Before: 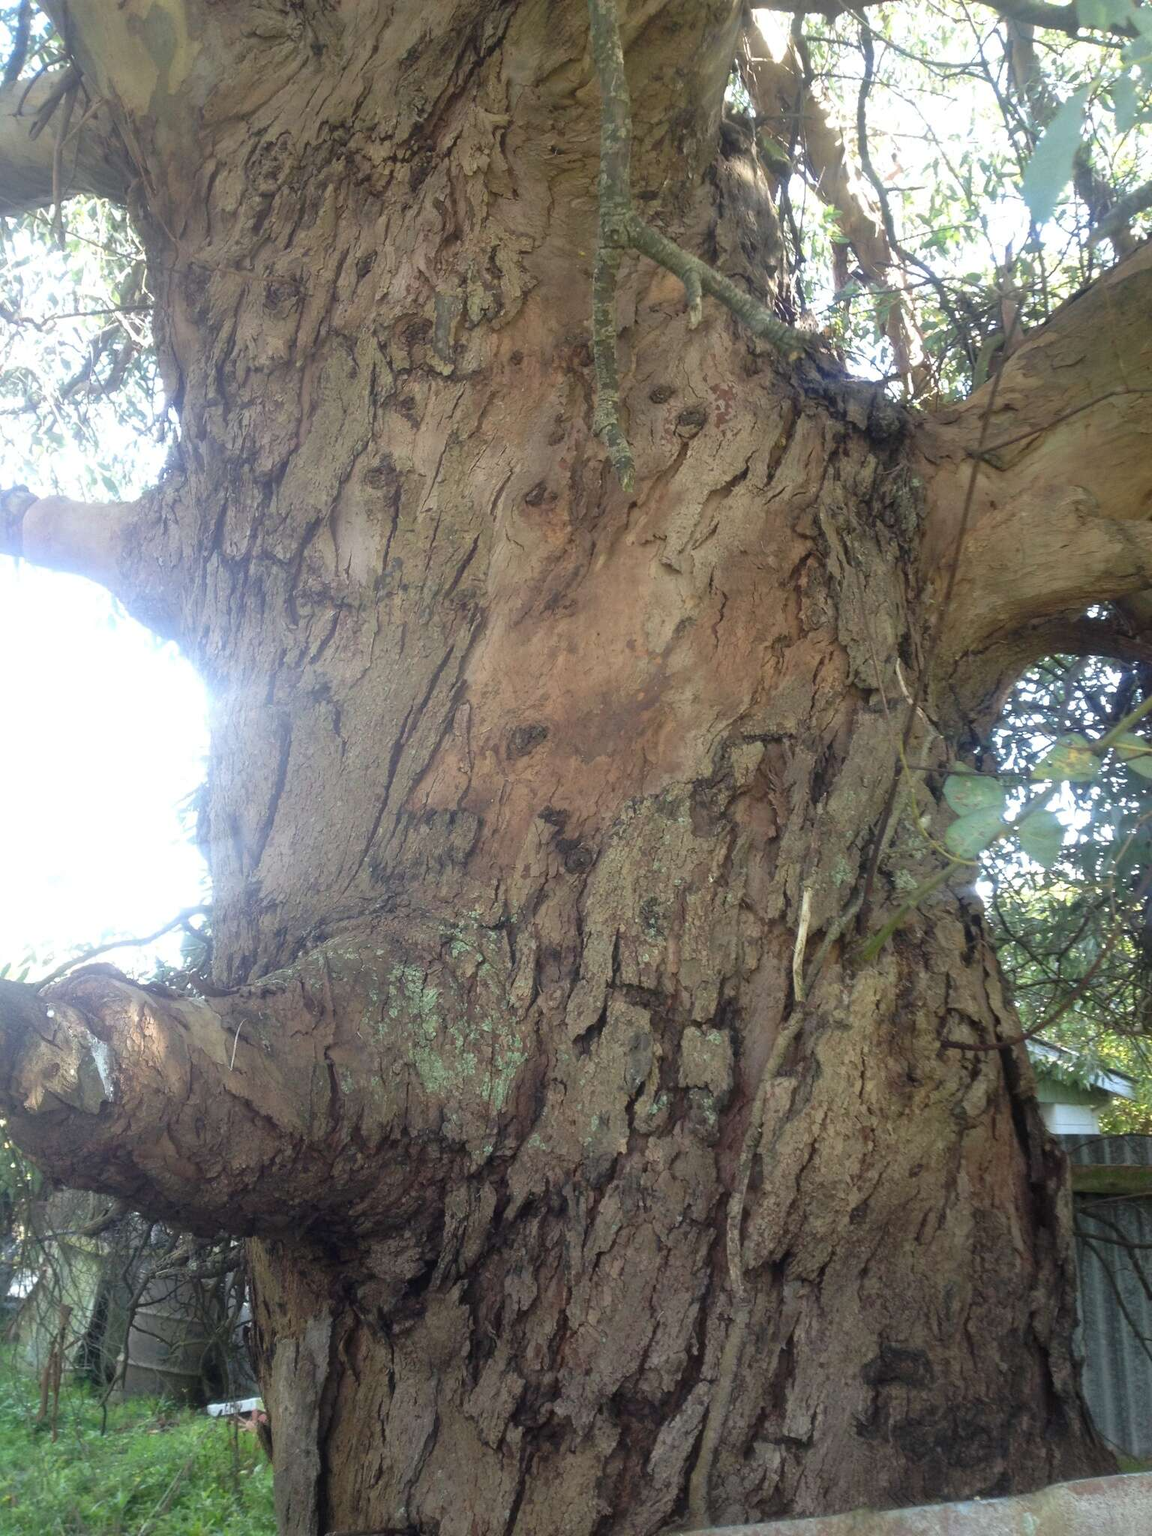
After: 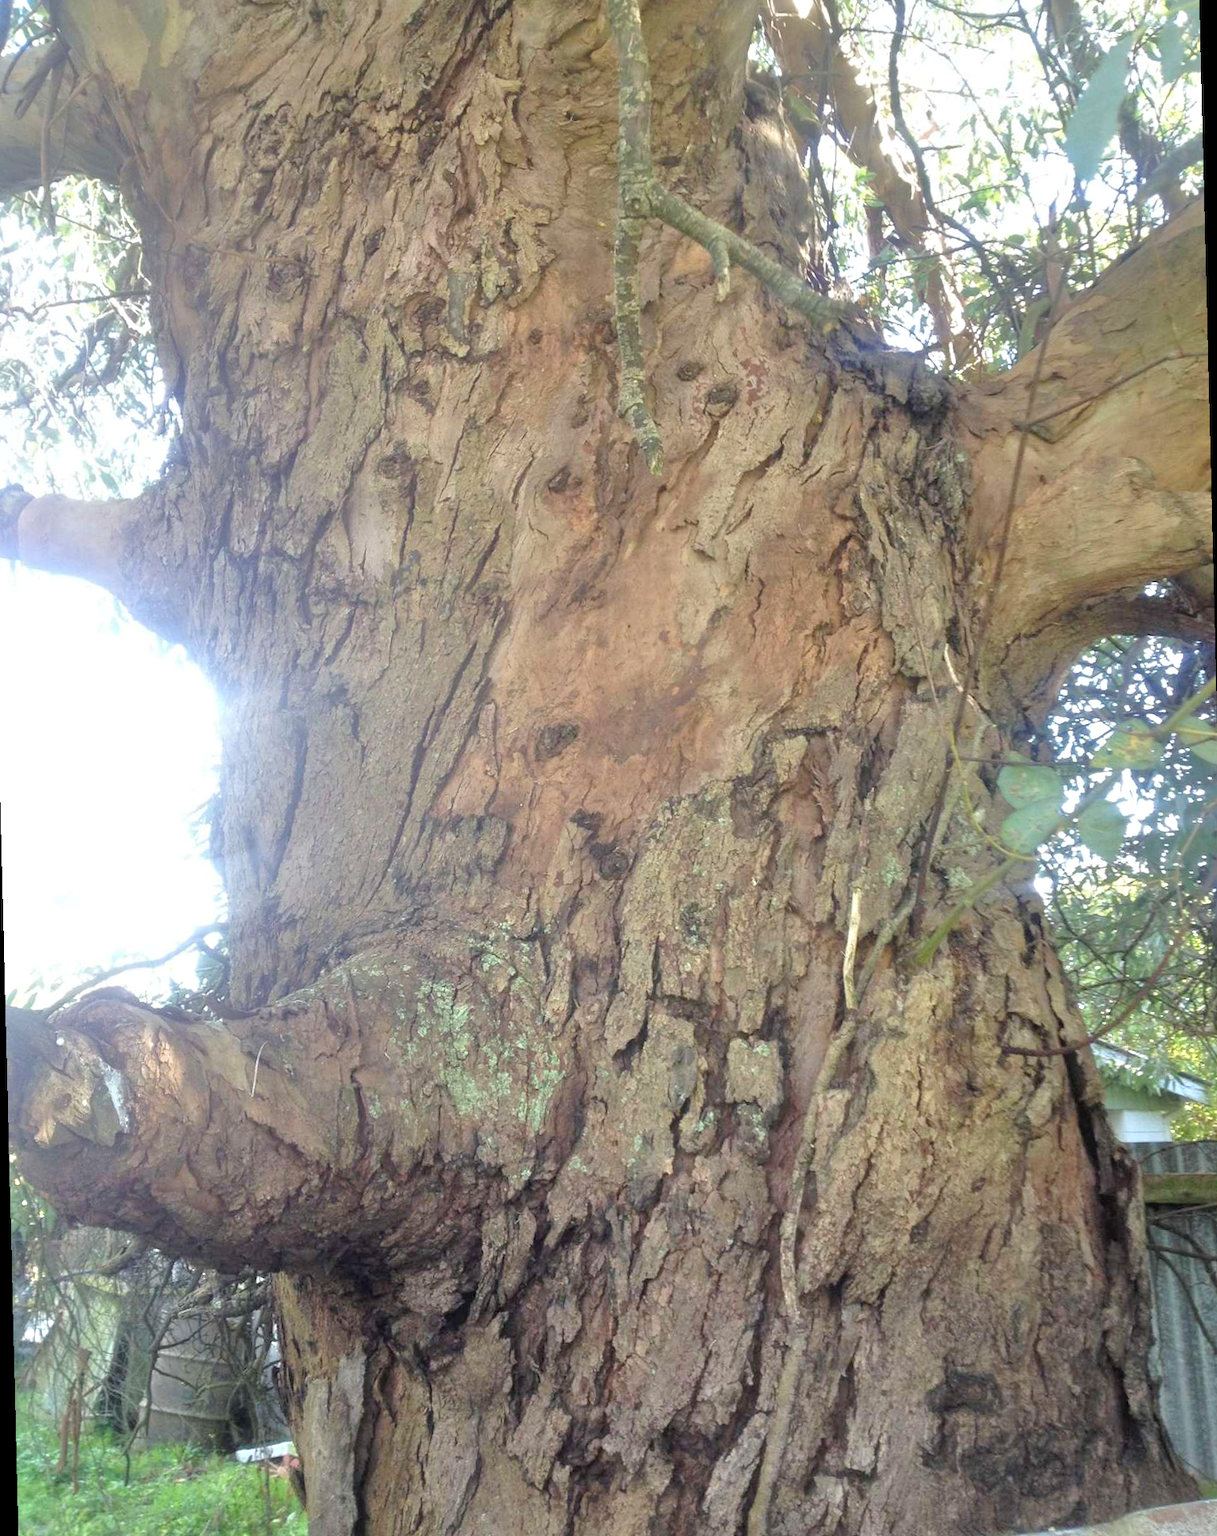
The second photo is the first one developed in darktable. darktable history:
rotate and perspective: rotation -1.42°, crop left 0.016, crop right 0.984, crop top 0.035, crop bottom 0.965
tone equalizer: -7 EV 0.15 EV, -6 EV 0.6 EV, -5 EV 1.15 EV, -4 EV 1.33 EV, -3 EV 1.15 EV, -2 EV 0.6 EV, -1 EV 0.15 EV, mask exposure compensation -0.5 EV
